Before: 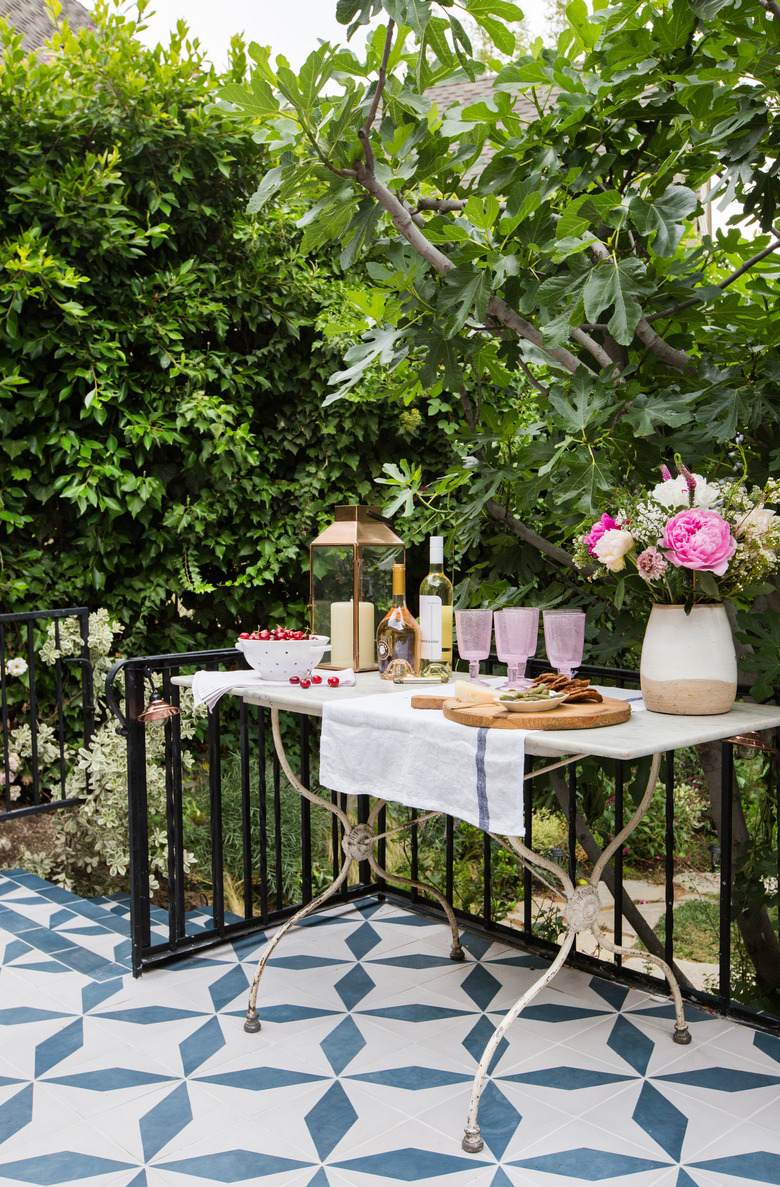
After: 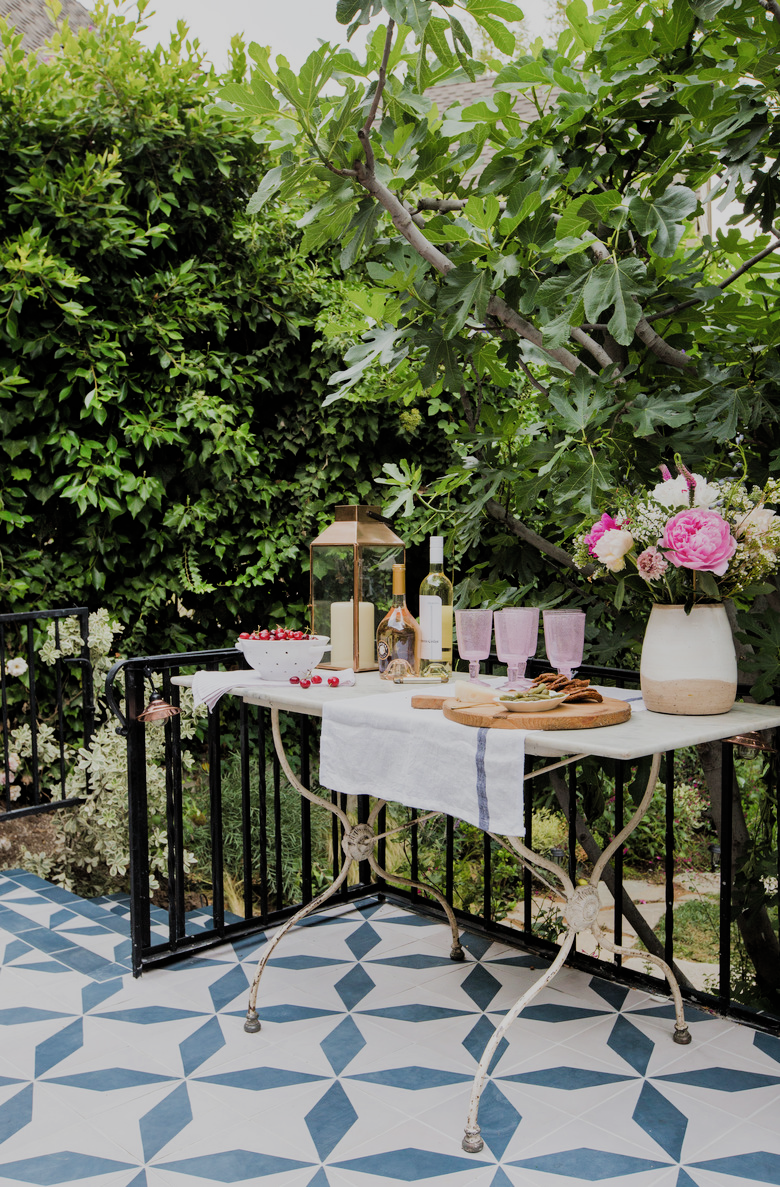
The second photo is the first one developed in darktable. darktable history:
filmic rgb: black relative exposure -7.65 EV, white relative exposure 4.56 EV, hardness 3.61, add noise in highlights 0.001, preserve chrominance max RGB, color science v3 (2019), use custom middle-gray values true, contrast in highlights soft
tone equalizer: edges refinement/feathering 500, mask exposure compensation -1.57 EV, preserve details no
